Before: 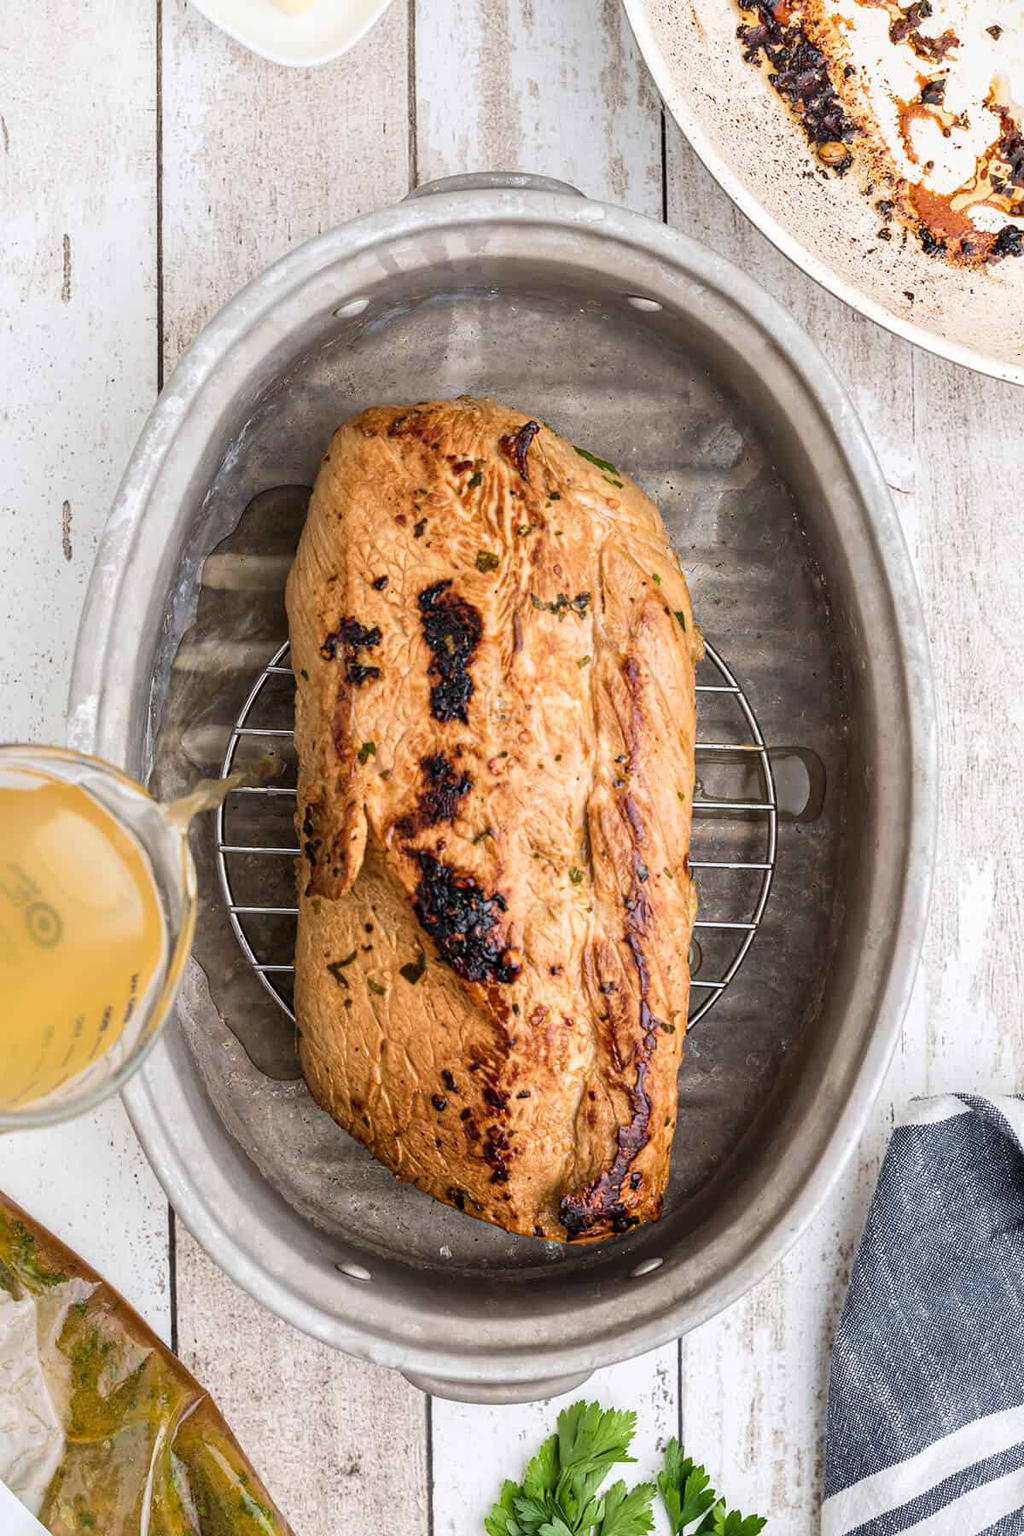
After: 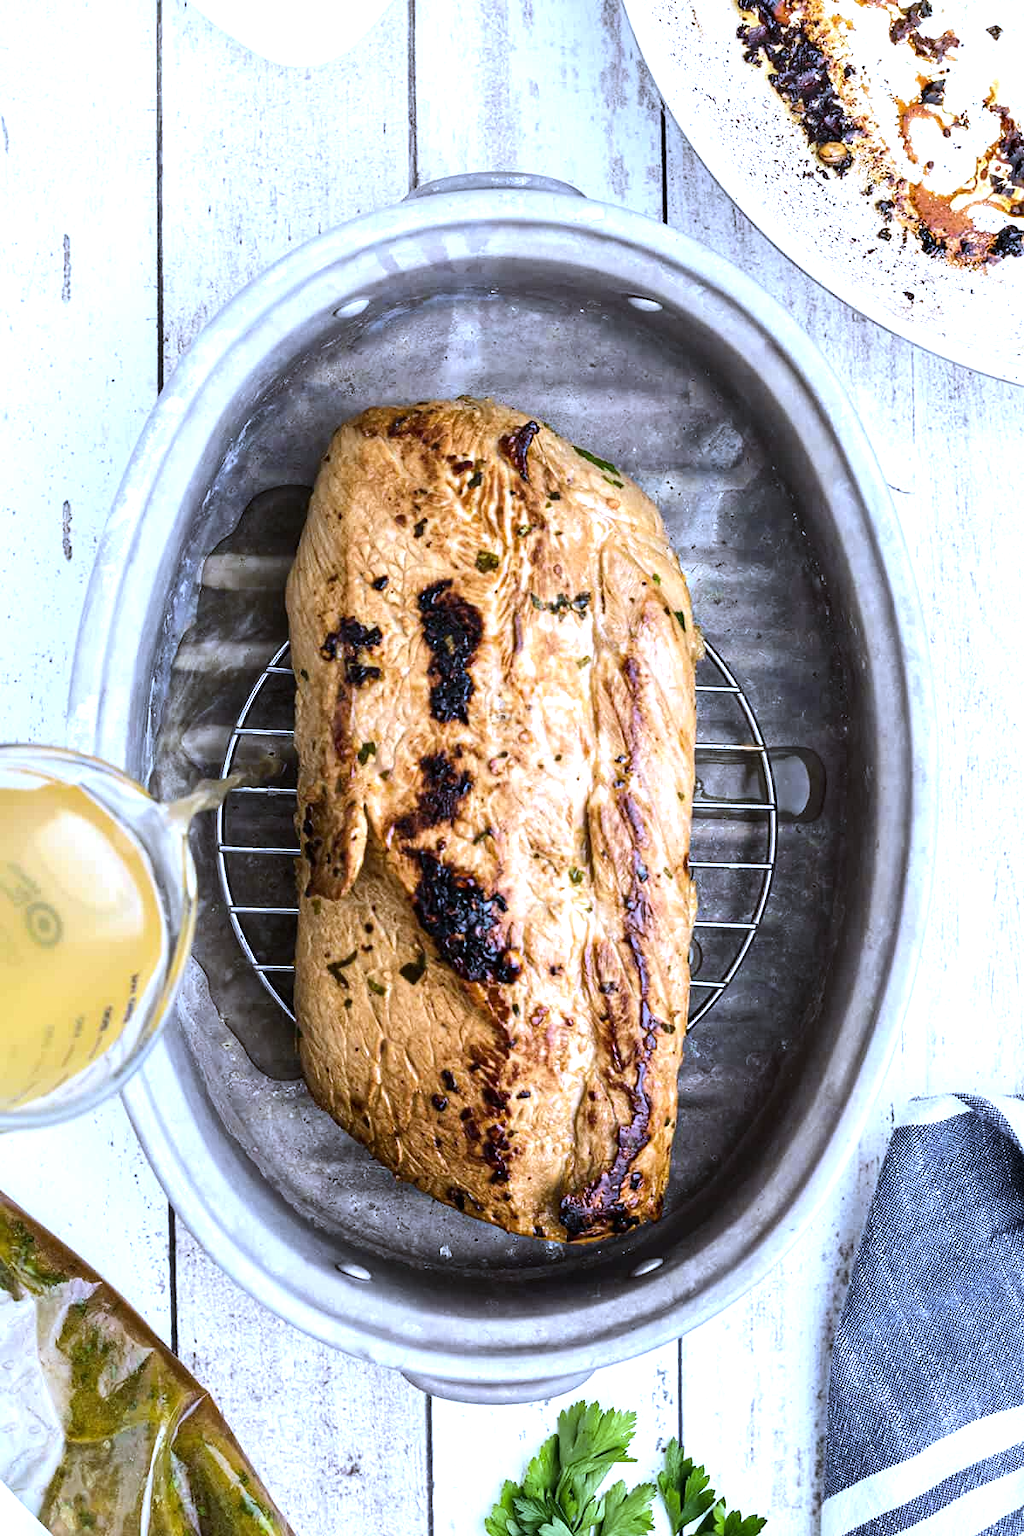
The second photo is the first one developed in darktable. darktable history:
tone equalizer: -8 EV -0.75 EV, -7 EV -0.7 EV, -6 EV -0.6 EV, -5 EV -0.4 EV, -3 EV 0.4 EV, -2 EV 0.6 EV, -1 EV 0.7 EV, +0 EV 0.75 EV, edges refinement/feathering 500, mask exposure compensation -1.57 EV, preserve details no
white balance: red 0.871, blue 1.249
